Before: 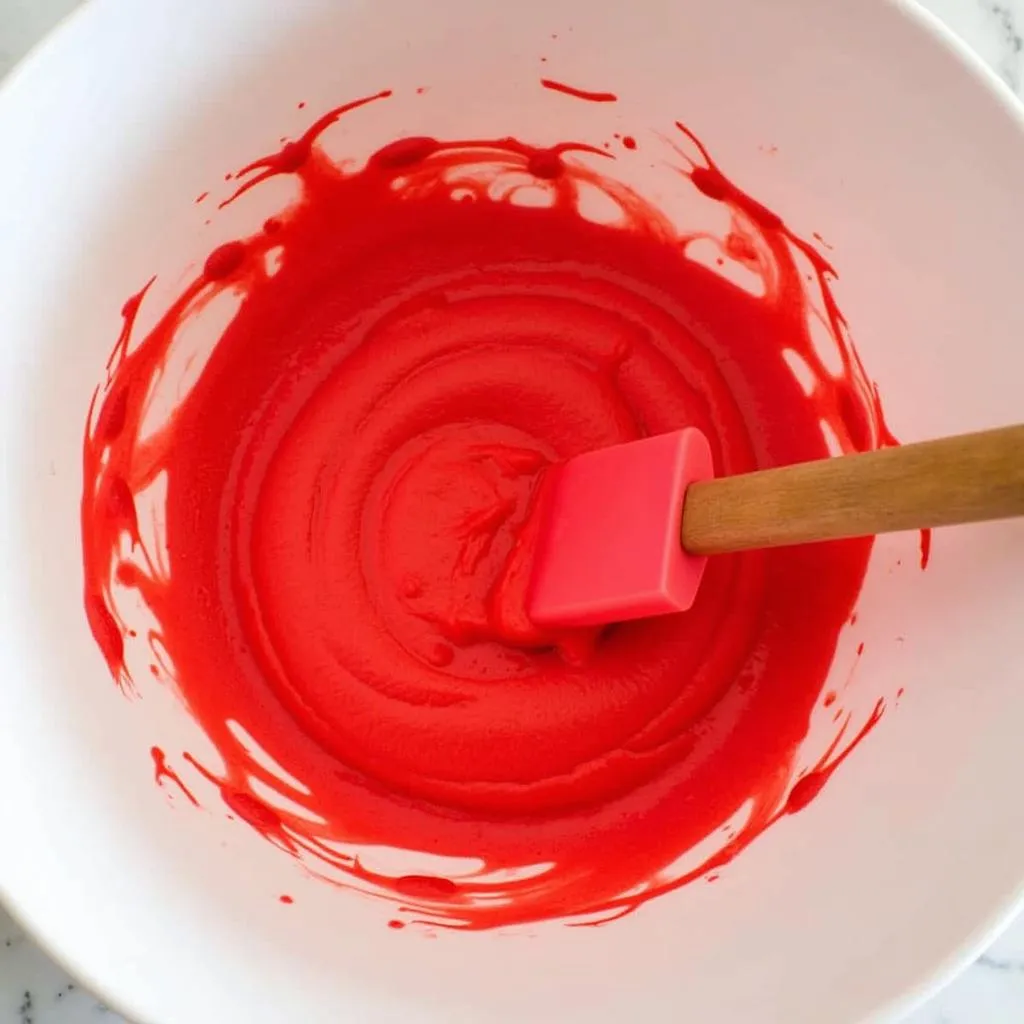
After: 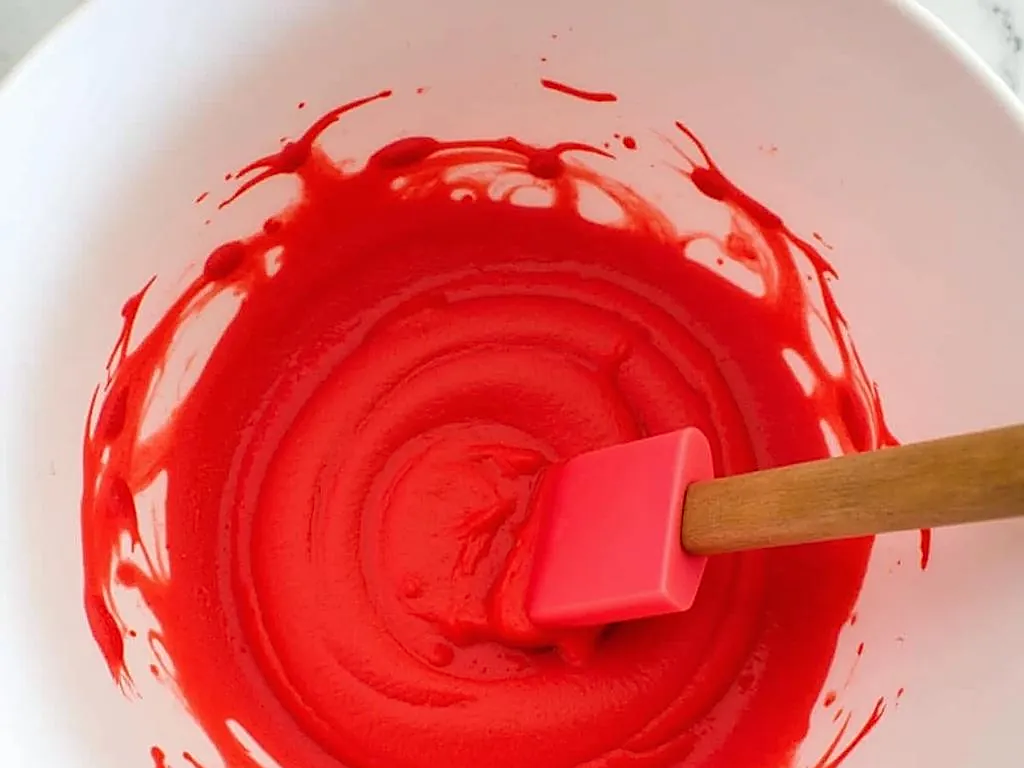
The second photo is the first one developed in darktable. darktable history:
sharpen: on, module defaults
crop: bottom 24.988%
